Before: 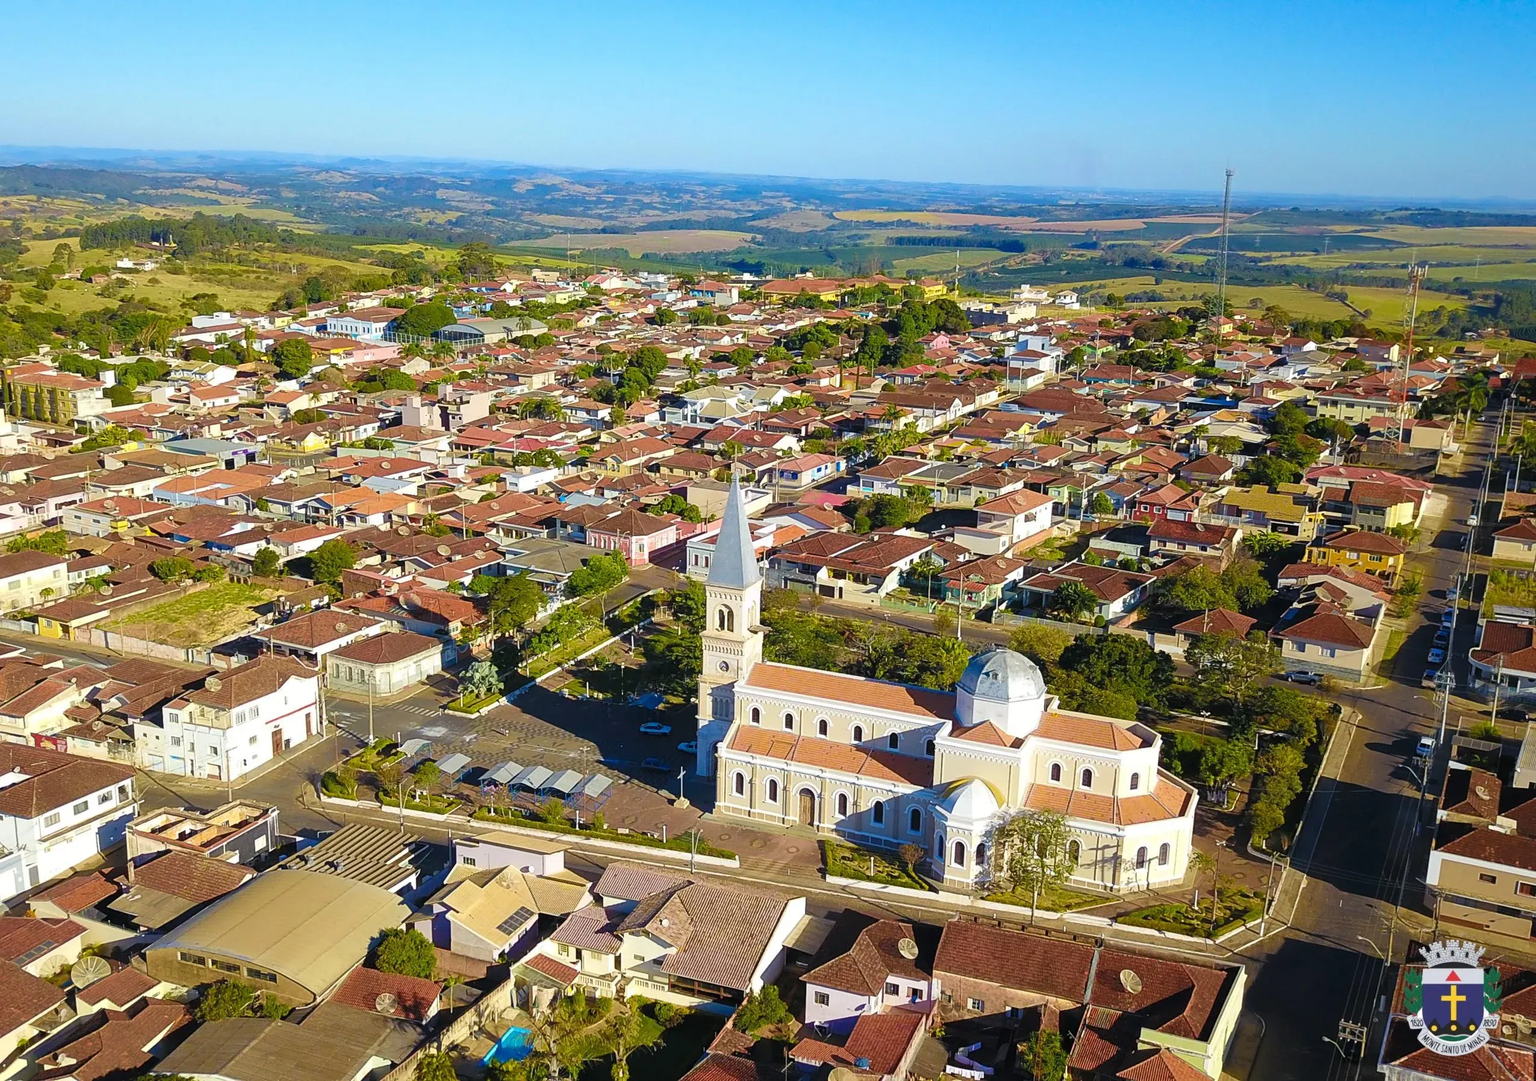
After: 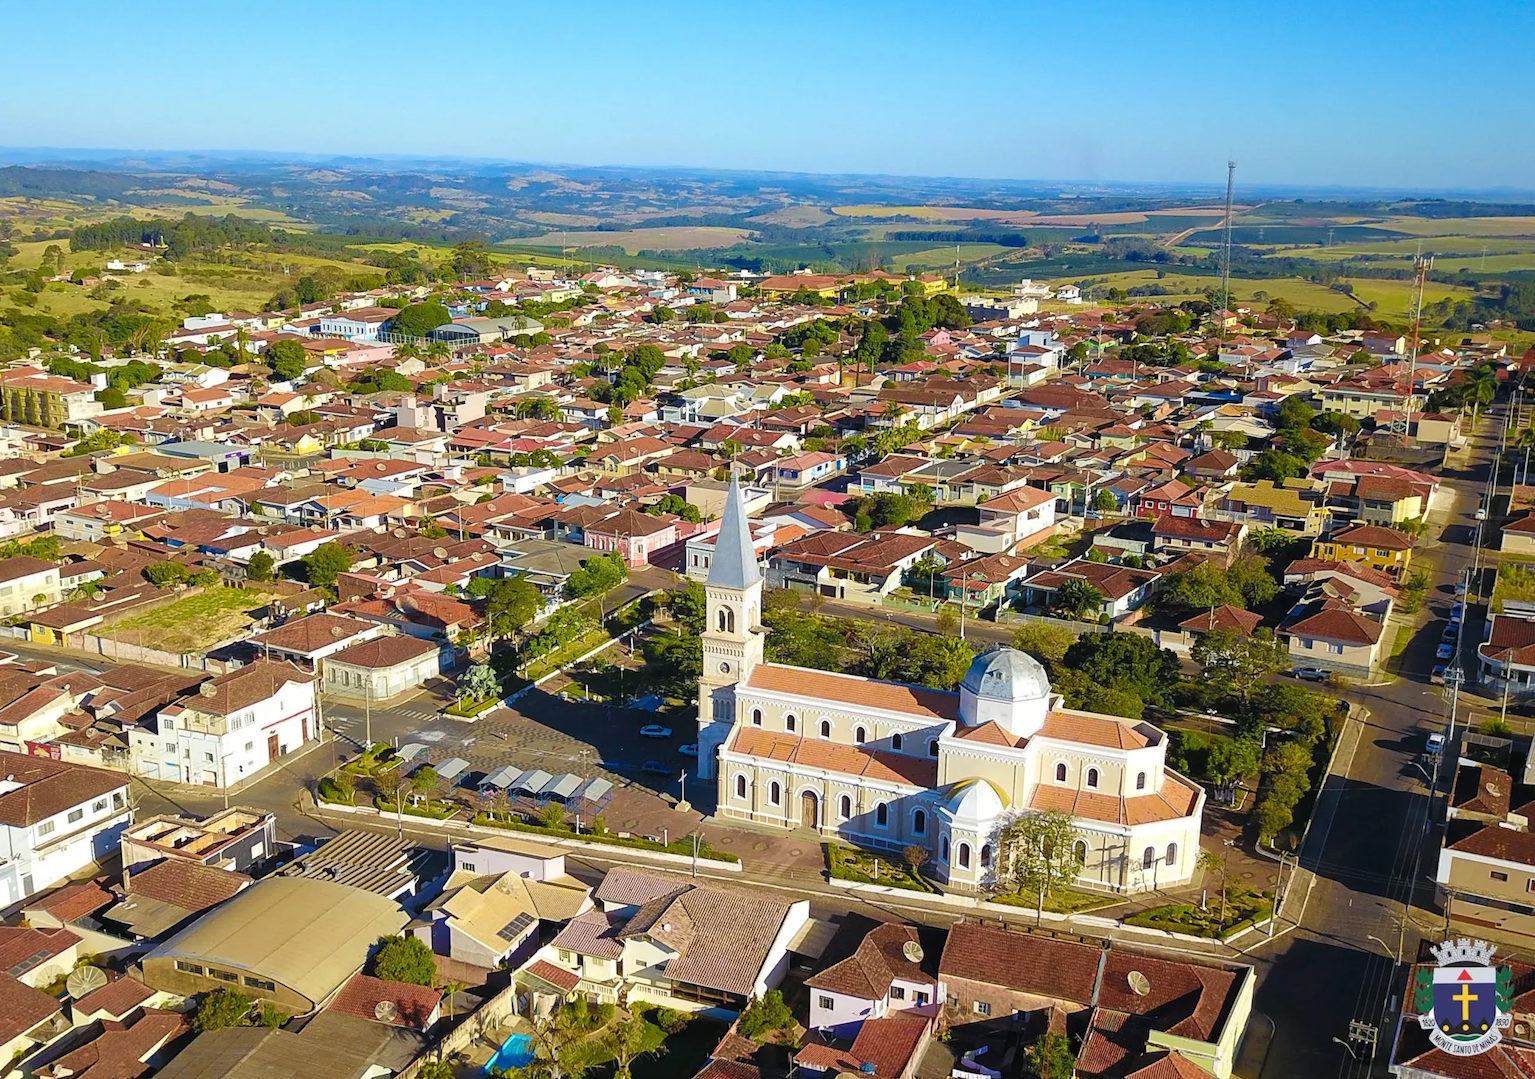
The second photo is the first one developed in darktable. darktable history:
rotate and perspective: rotation -0.45°, automatic cropping original format, crop left 0.008, crop right 0.992, crop top 0.012, crop bottom 0.988
white balance: red 1, blue 1
